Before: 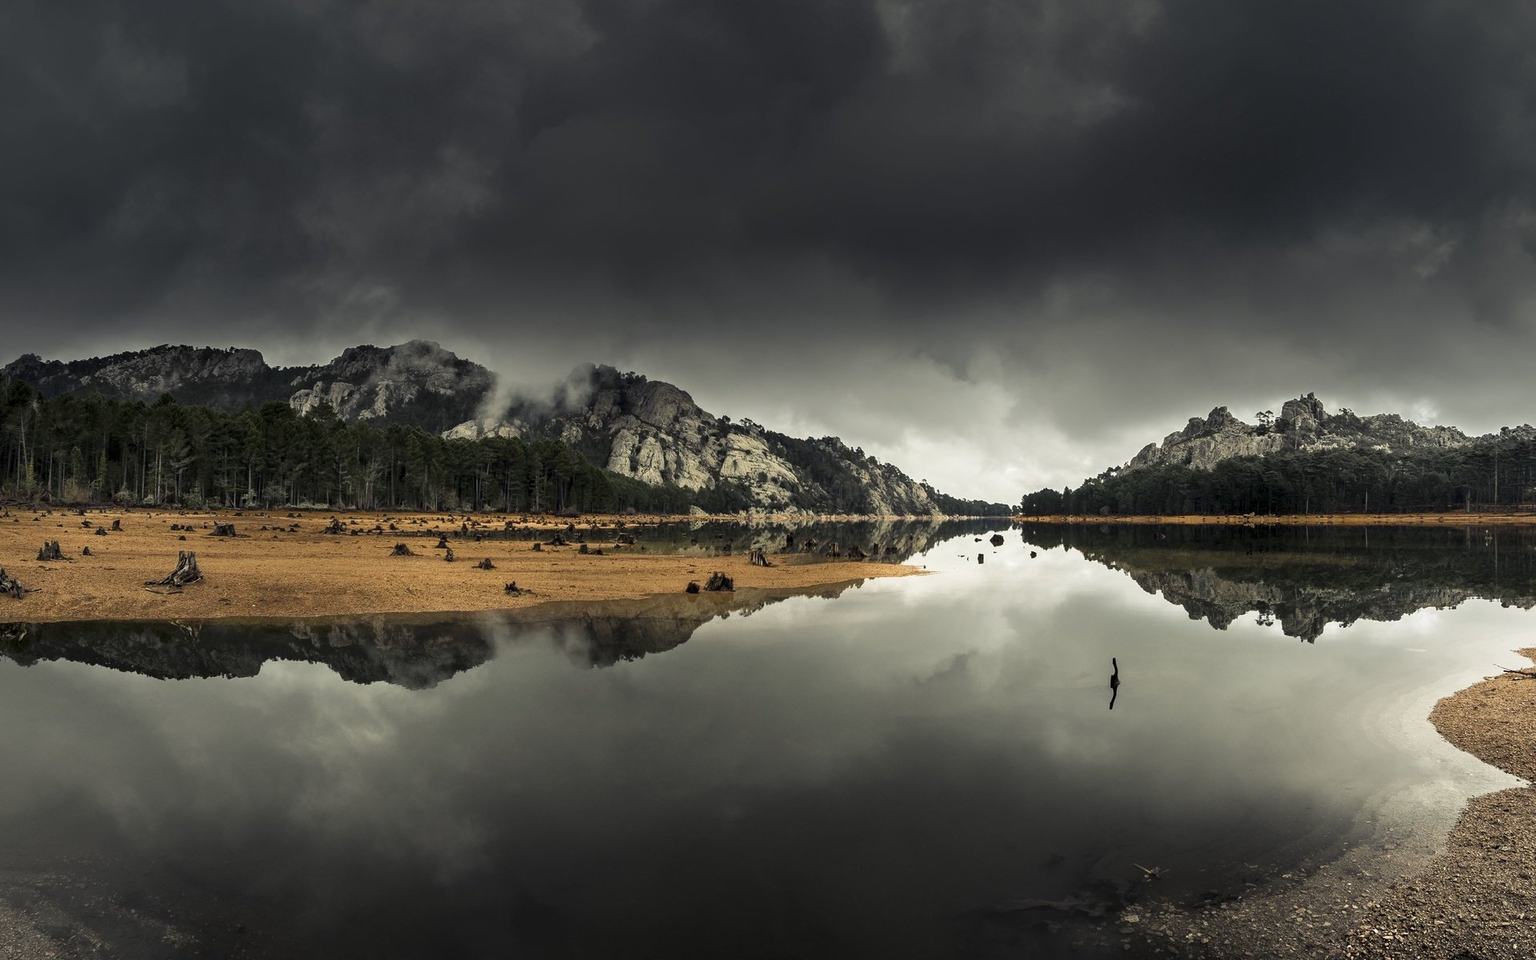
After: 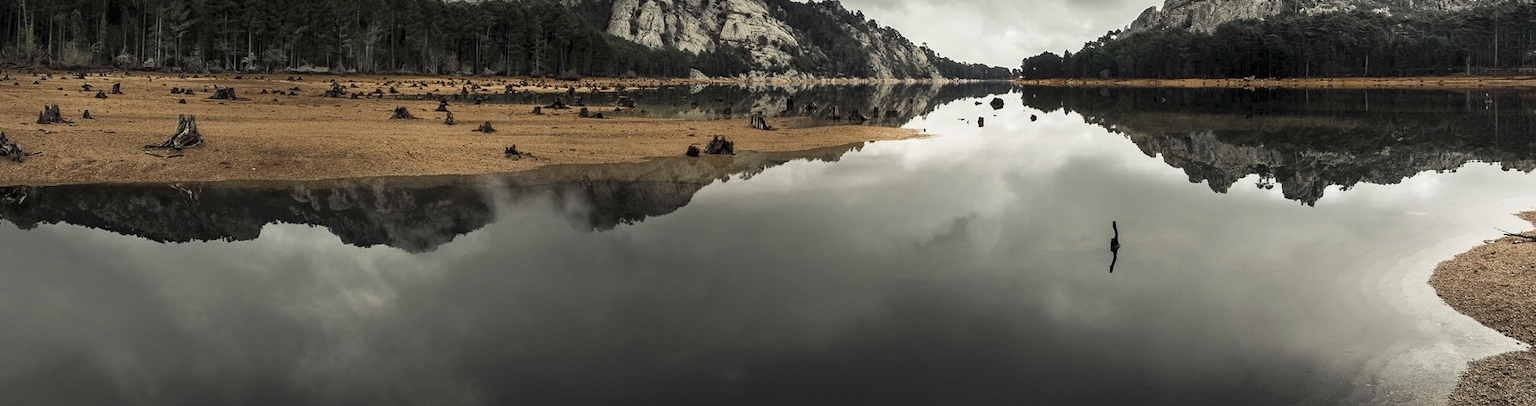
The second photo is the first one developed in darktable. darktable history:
tone equalizer: -7 EV 0.091 EV
crop: top 45.5%, bottom 12.119%
color zones: curves: ch0 [(0, 0.5) (0.125, 0.4) (0.25, 0.5) (0.375, 0.4) (0.5, 0.4) (0.625, 0.35) (0.75, 0.35) (0.875, 0.5)]; ch1 [(0, 0.35) (0.125, 0.45) (0.25, 0.35) (0.375, 0.35) (0.5, 0.35) (0.625, 0.35) (0.75, 0.45) (0.875, 0.35)]; ch2 [(0, 0.6) (0.125, 0.5) (0.25, 0.5) (0.375, 0.6) (0.5, 0.6) (0.625, 0.5) (0.75, 0.5) (0.875, 0.5)]
